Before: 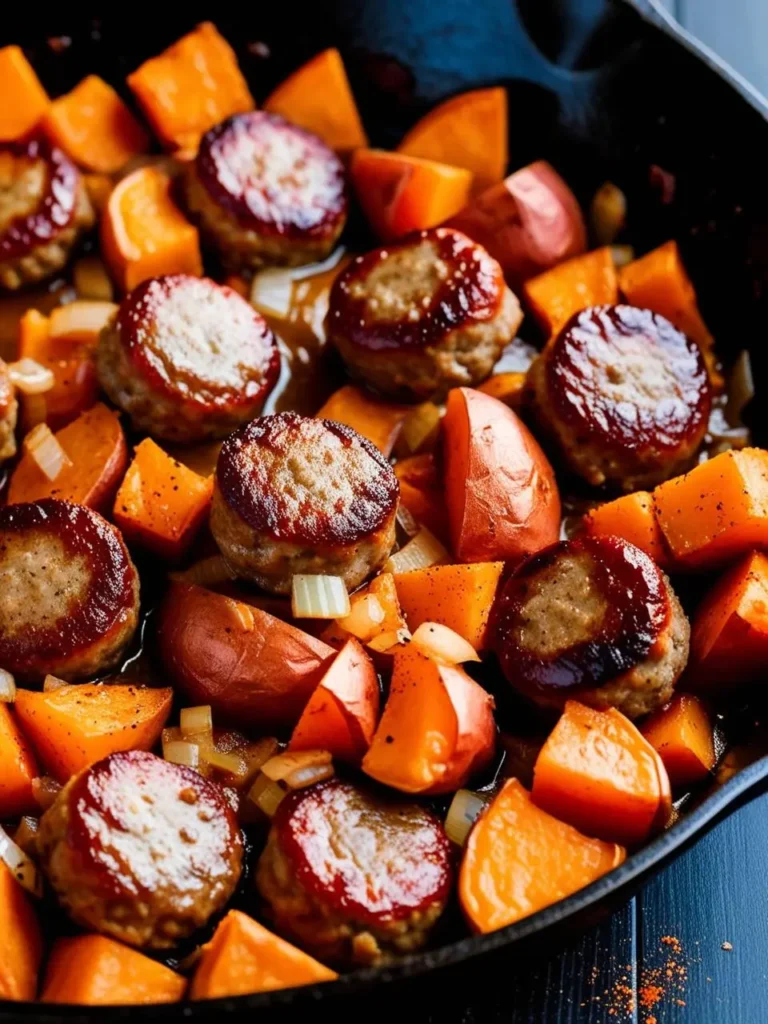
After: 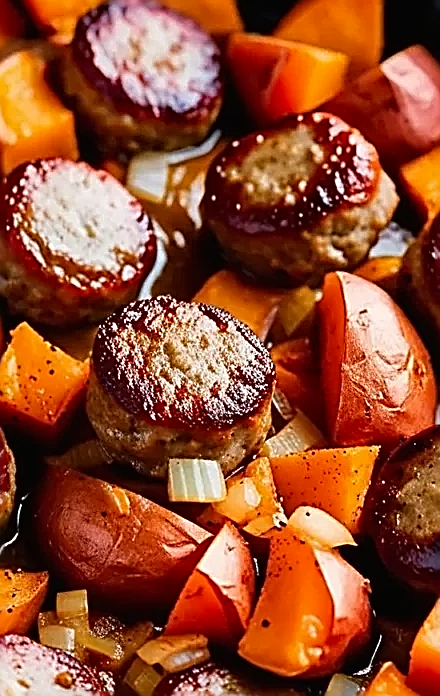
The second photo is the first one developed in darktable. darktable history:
contrast equalizer: y [[0.5 ×6], [0.5 ×6], [0.5 ×6], [0 ×6], [0, 0, 0, 0.581, 0.011, 0]], mix 0.304
sharpen: amount 1.86
contrast brightness saturation: contrast -0.018, brightness -0.01, saturation 0.043
crop: left 16.203%, top 11.351%, right 26.139%, bottom 20.544%
